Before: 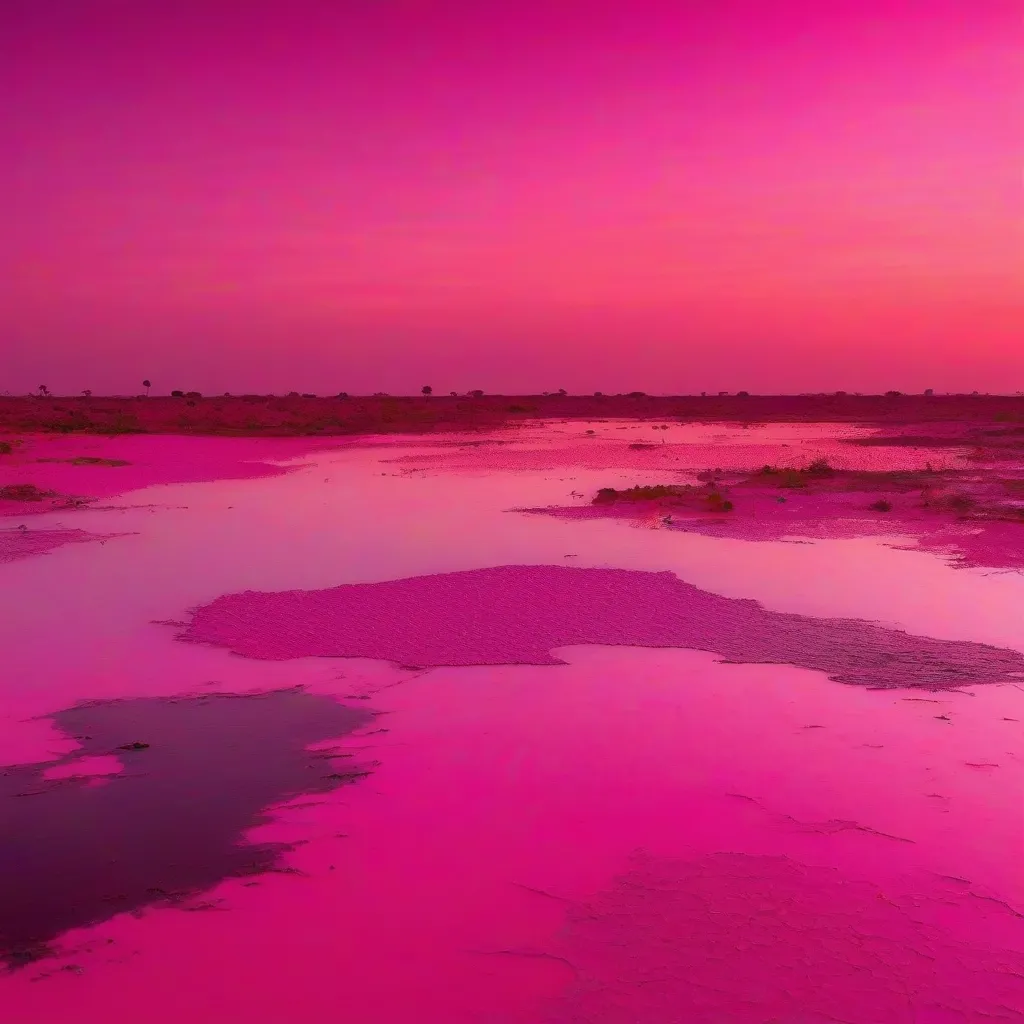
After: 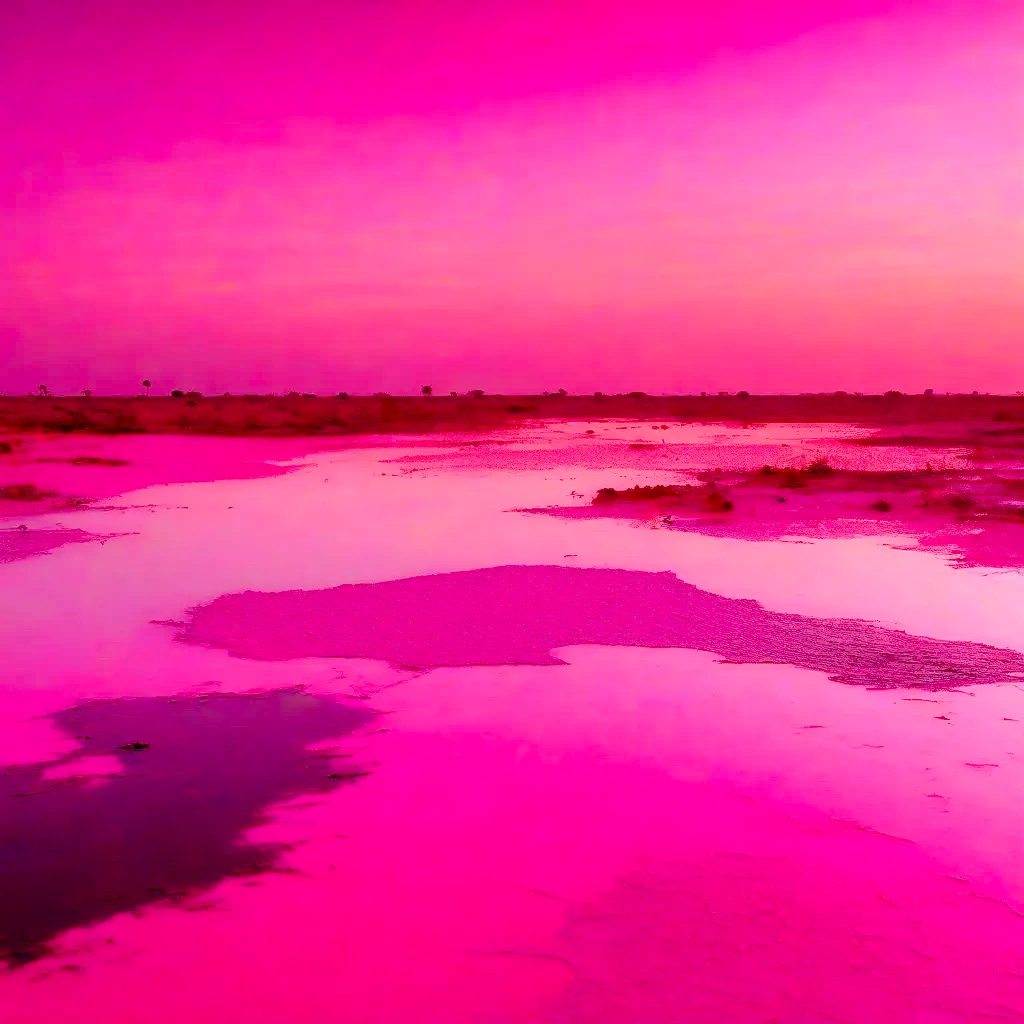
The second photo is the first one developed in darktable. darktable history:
exposure: black level correction 0.009, compensate highlight preservation false
base curve: curves: ch0 [(0, 0) (0.028, 0.03) (0.121, 0.232) (0.46, 0.748) (0.859, 0.968) (1, 1)], preserve colors none
